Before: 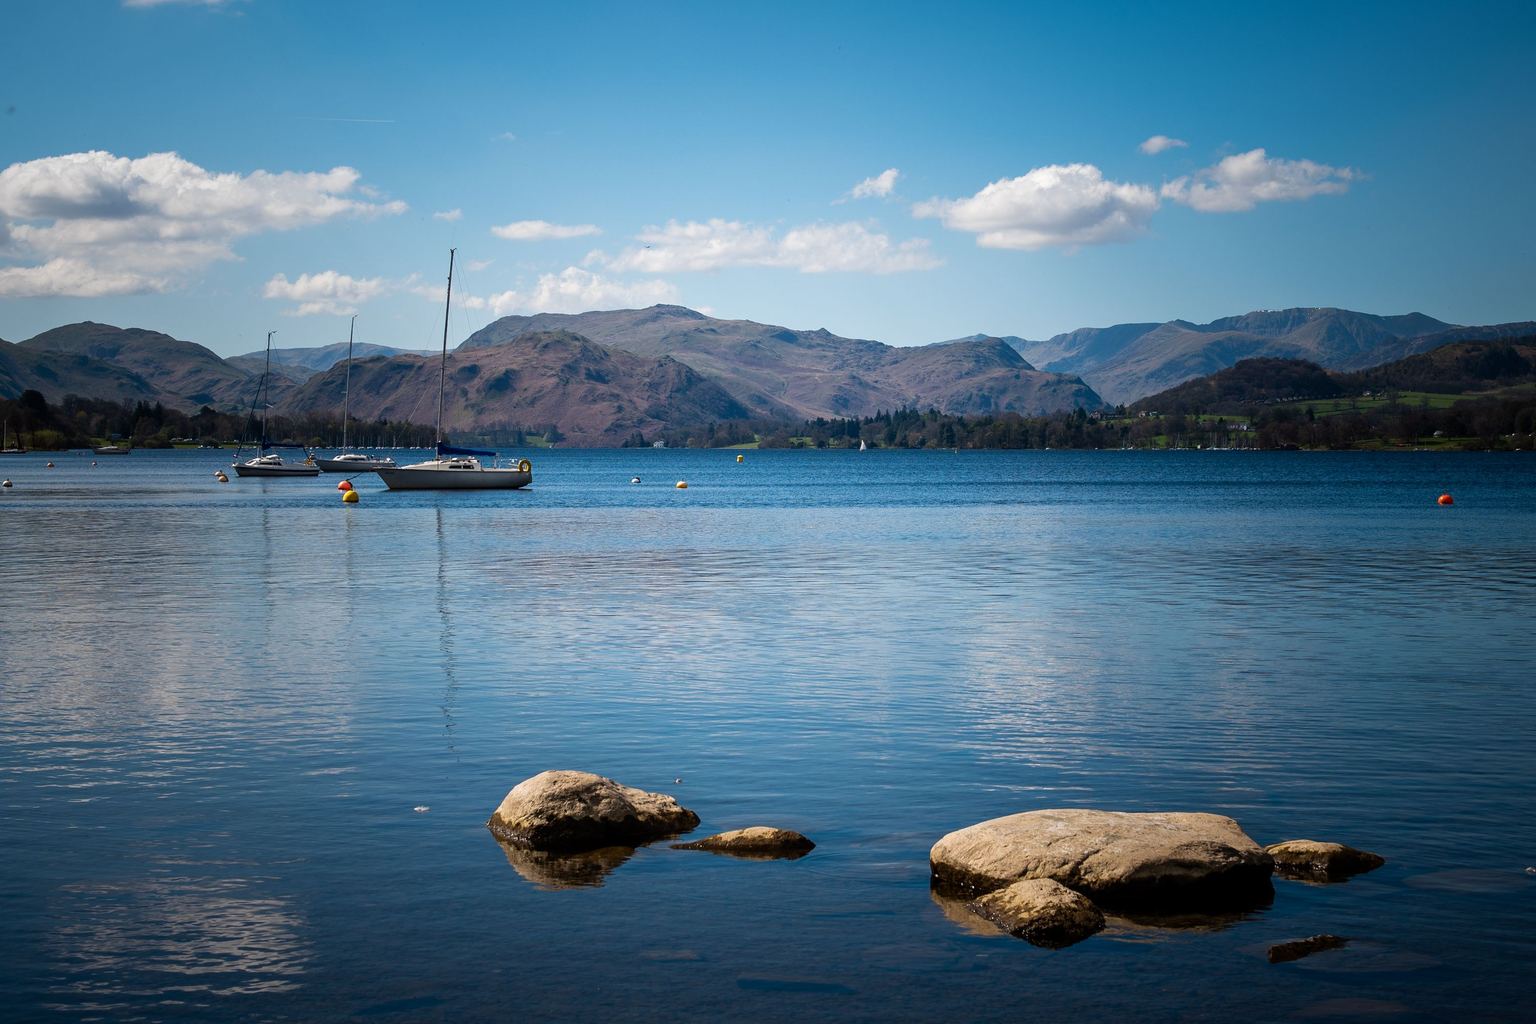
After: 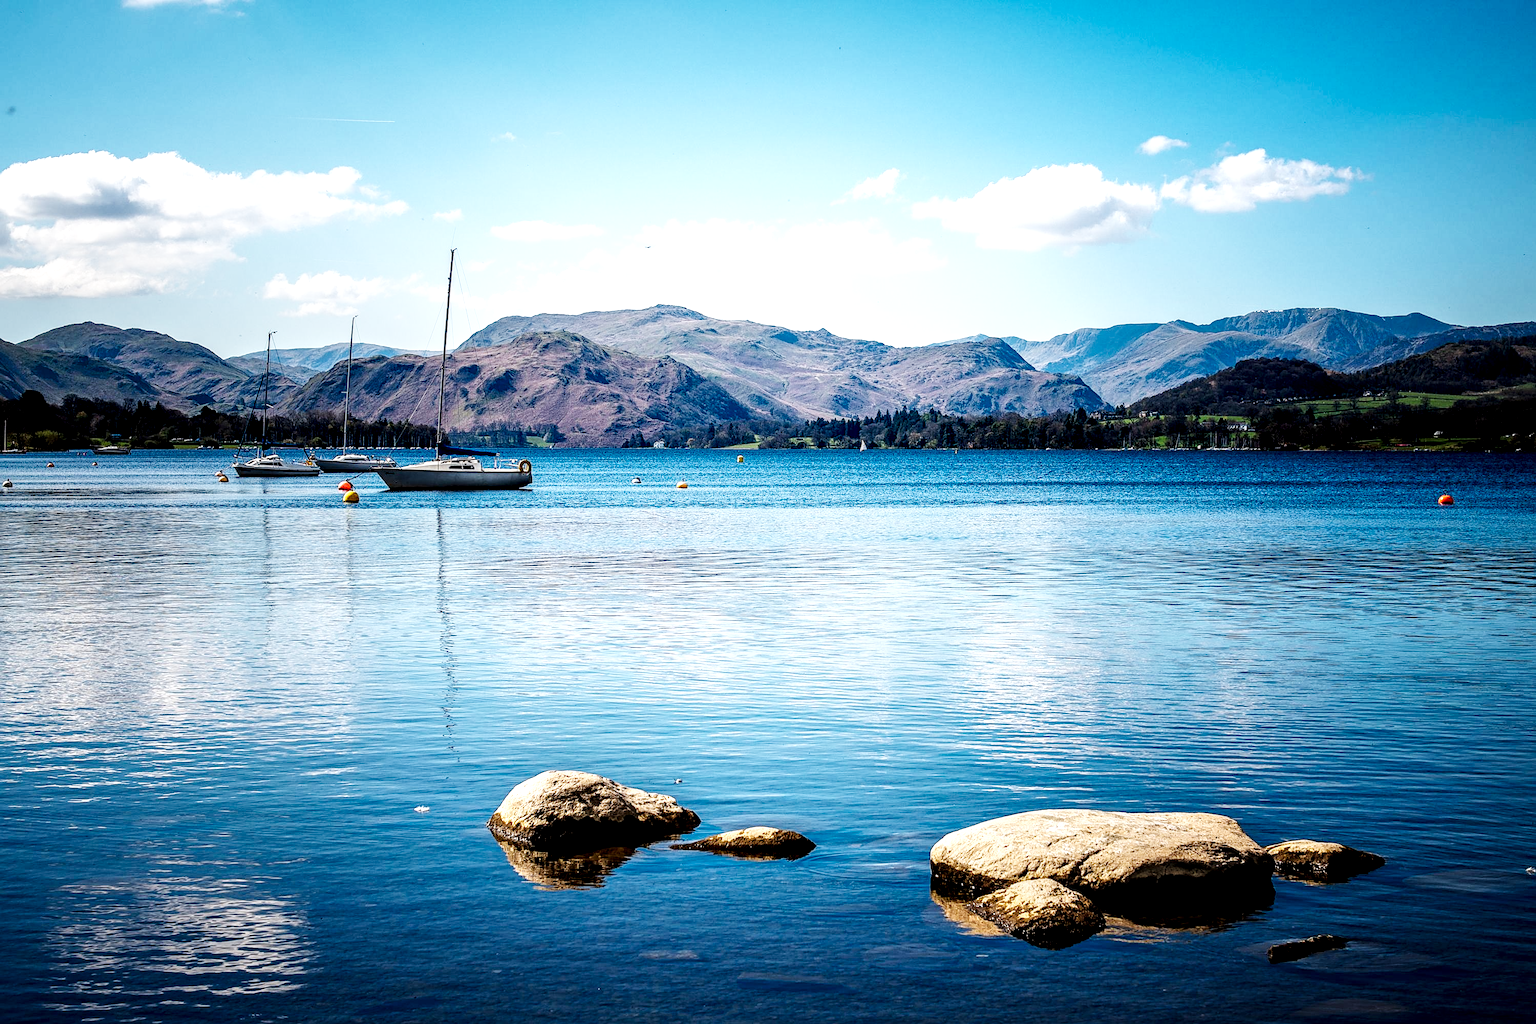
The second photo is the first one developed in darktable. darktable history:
local contrast: detail 160%
base curve: curves: ch0 [(0, 0.003) (0.001, 0.002) (0.006, 0.004) (0.02, 0.022) (0.048, 0.086) (0.094, 0.234) (0.162, 0.431) (0.258, 0.629) (0.385, 0.8) (0.548, 0.918) (0.751, 0.988) (1, 1)], preserve colors none
sharpen: on, module defaults
